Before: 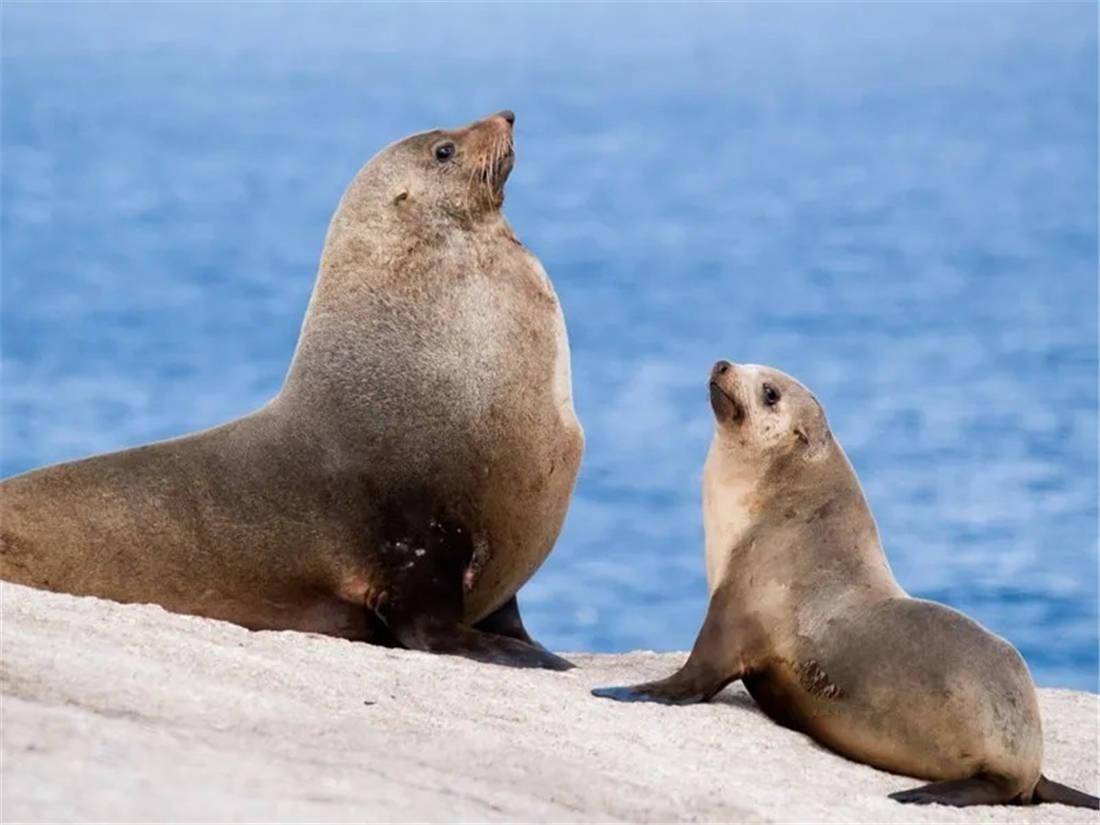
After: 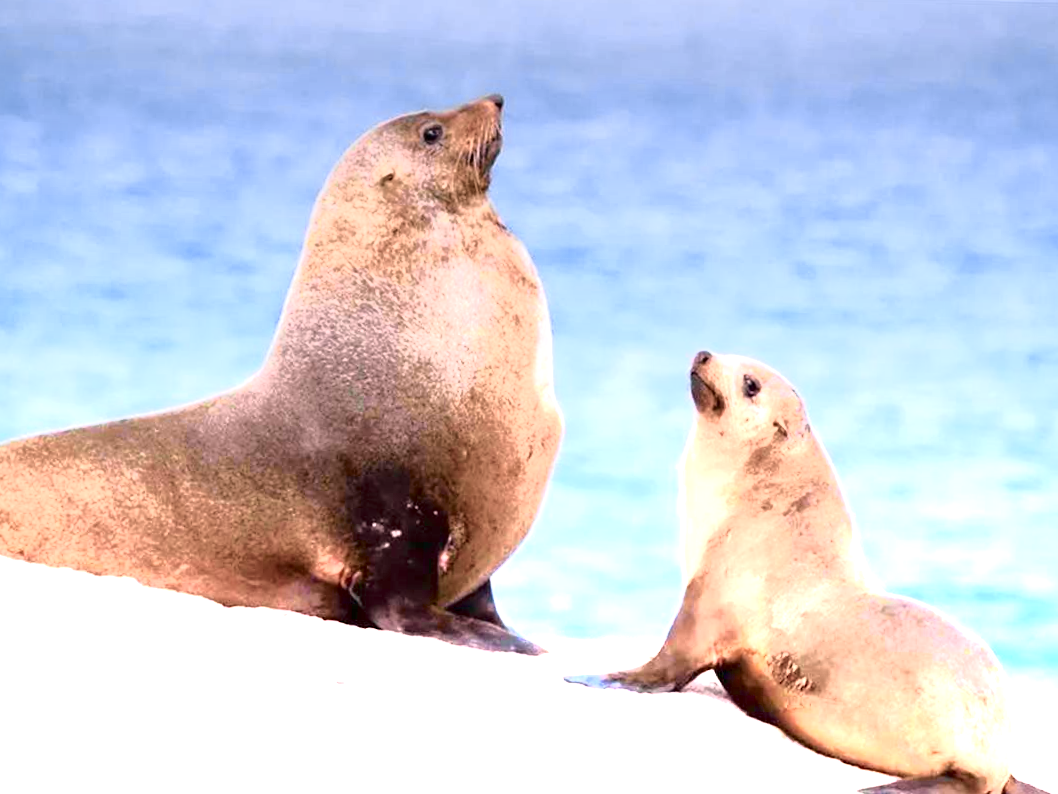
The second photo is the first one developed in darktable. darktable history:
white balance: red 0.982, blue 1.018
crop and rotate: angle -1.69°
tone curve: curves: ch0 [(0, 0) (0.105, 0.068) (0.195, 0.162) (0.283, 0.283) (0.384, 0.404) (0.485, 0.531) (0.638, 0.681) (0.795, 0.879) (1, 0.977)]; ch1 [(0, 0) (0.161, 0.092) (0.35, 0.33) (0.379, 0.401) (0.456, 0.469) (0.504, 0.501) (0.512, 0.523) (0.58, 0.597) (0.635, 0.646) (1, 1)]; ch2 [(0, 0) (0.371, 0.362) (0.437, 0.437) (0.5, 0.5) (0.53, 0.523) (0.56, 0.58) (0.622, 0.606) (1, 1)], color space Lab, independent channels, preserve colors none
graduated density: density -3.9 EV
color correction: highlights a* 7.34, highlights b* 4.37
